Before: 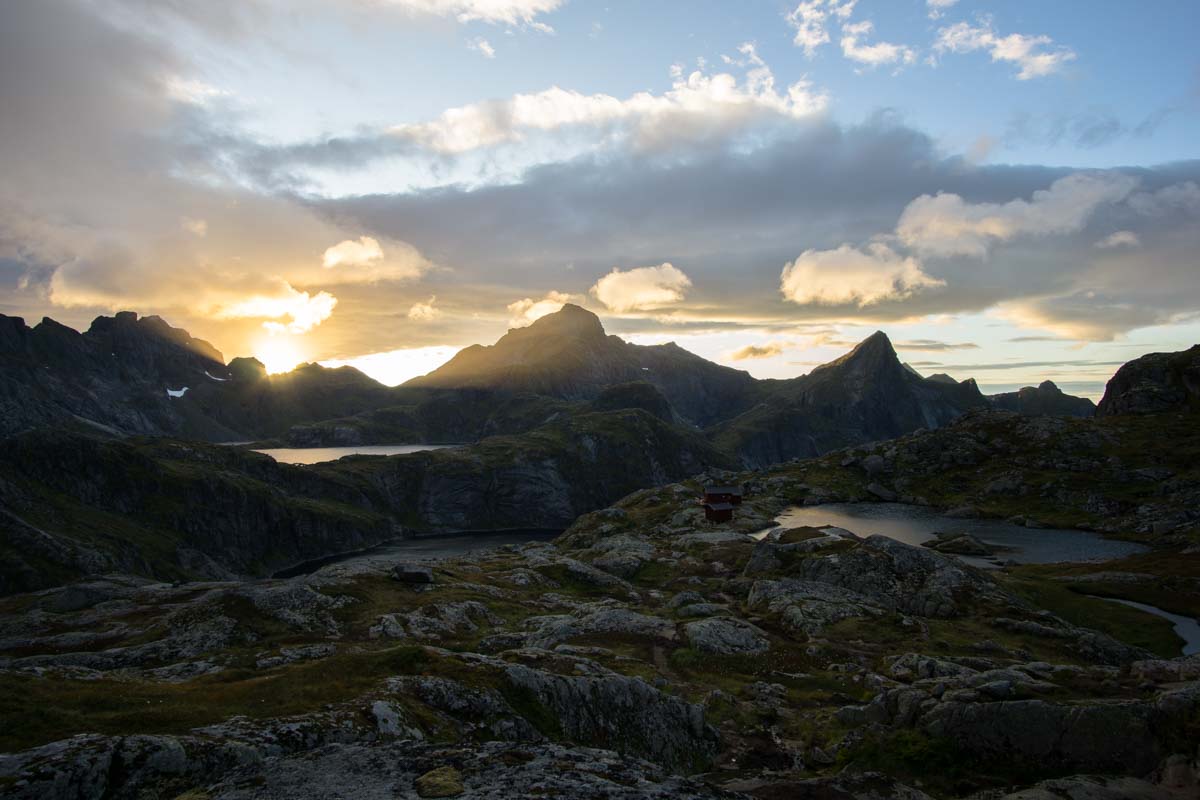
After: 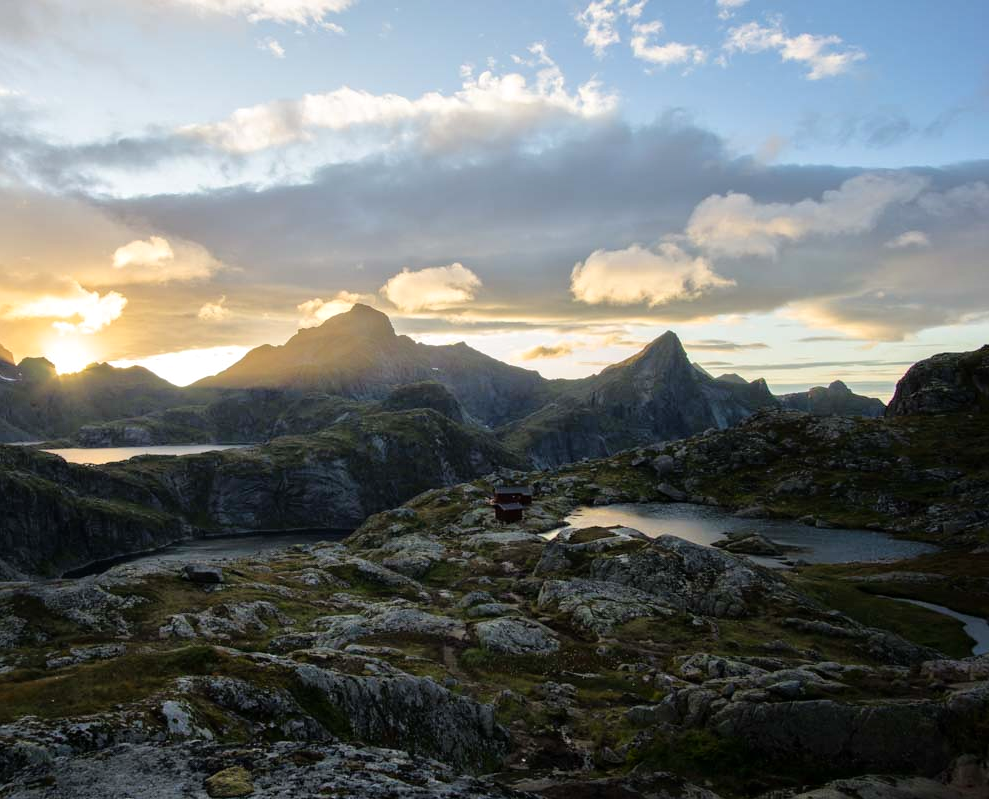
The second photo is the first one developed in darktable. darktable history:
crop: left 17.582%, bottom 0.031%
tone equalizer: -7 EV 0.15 EV, -6 EV 0.6 EV, -5 EV 1.15 EV, -4 EV 1.33 EV, -3 EV 1.15 EV, -2 EV 0.6 EV, -1 EV 0.15 EV, mask exposure compensation -0.5 EV
